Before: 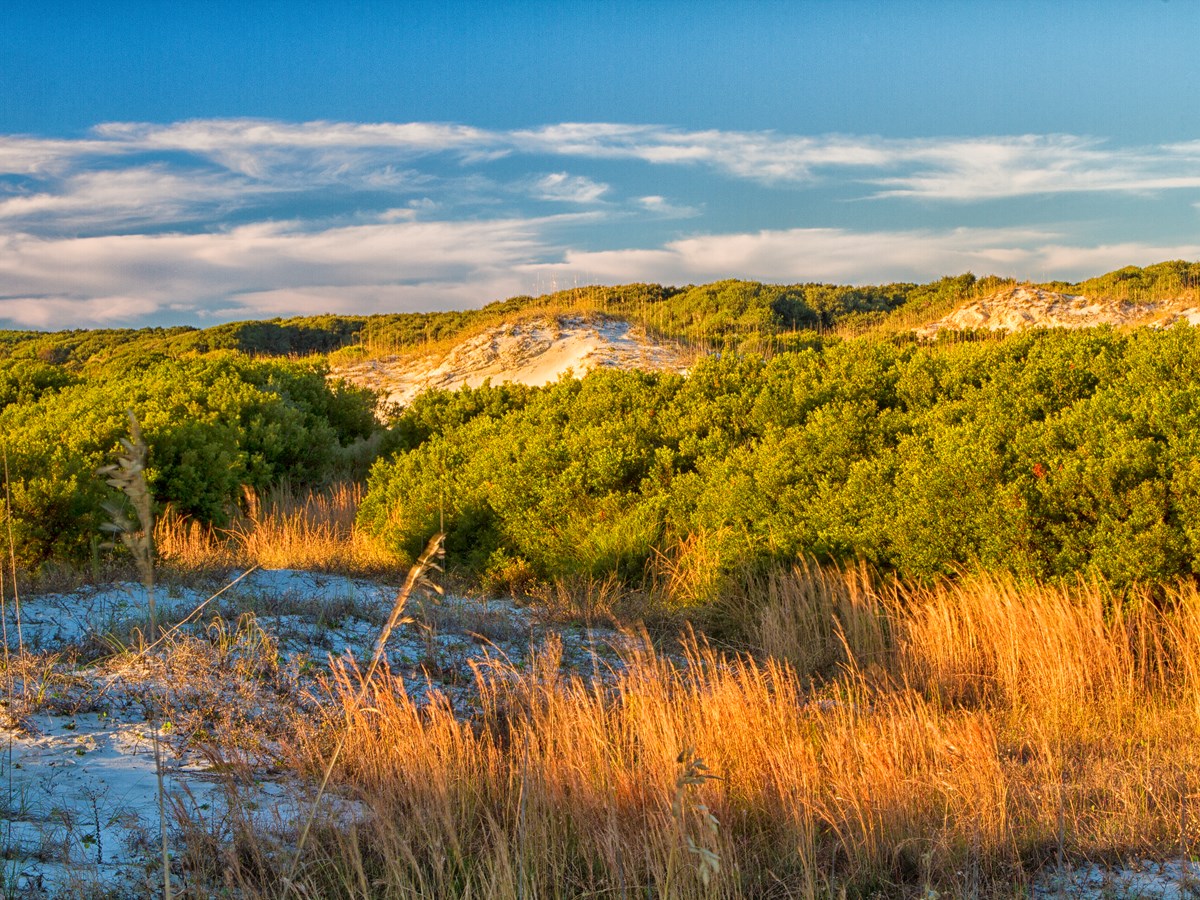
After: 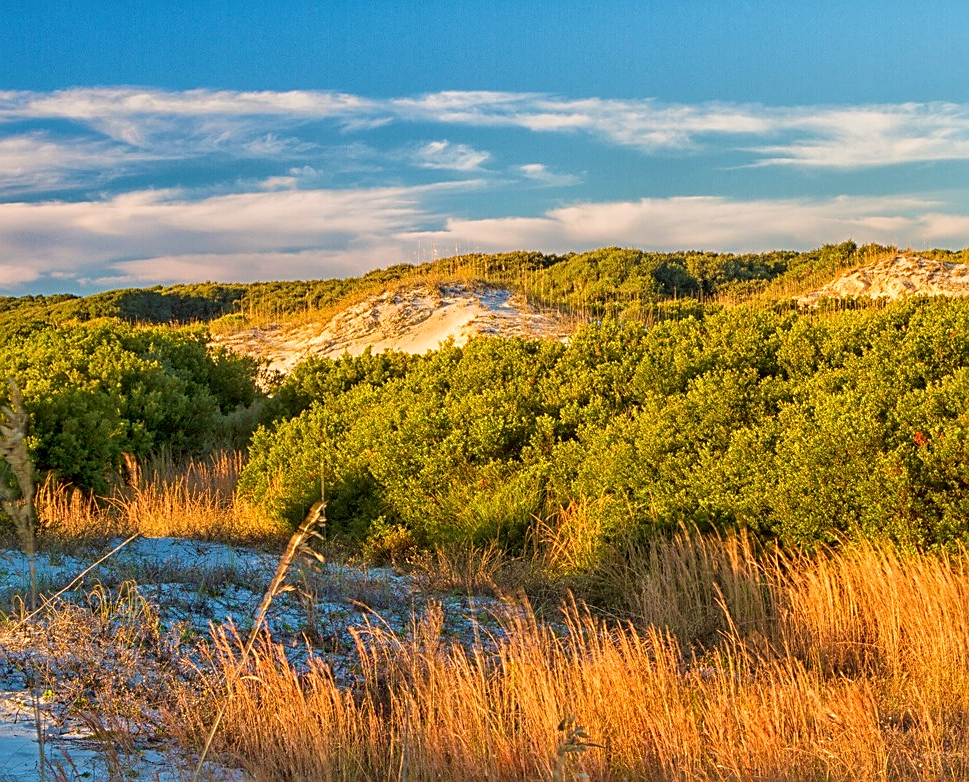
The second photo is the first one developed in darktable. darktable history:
velvia: on, module defaults
sharpen: on, module defaults
crop: left 9.962%, top 3.649%, right 9.23%, bottom 9.369%
